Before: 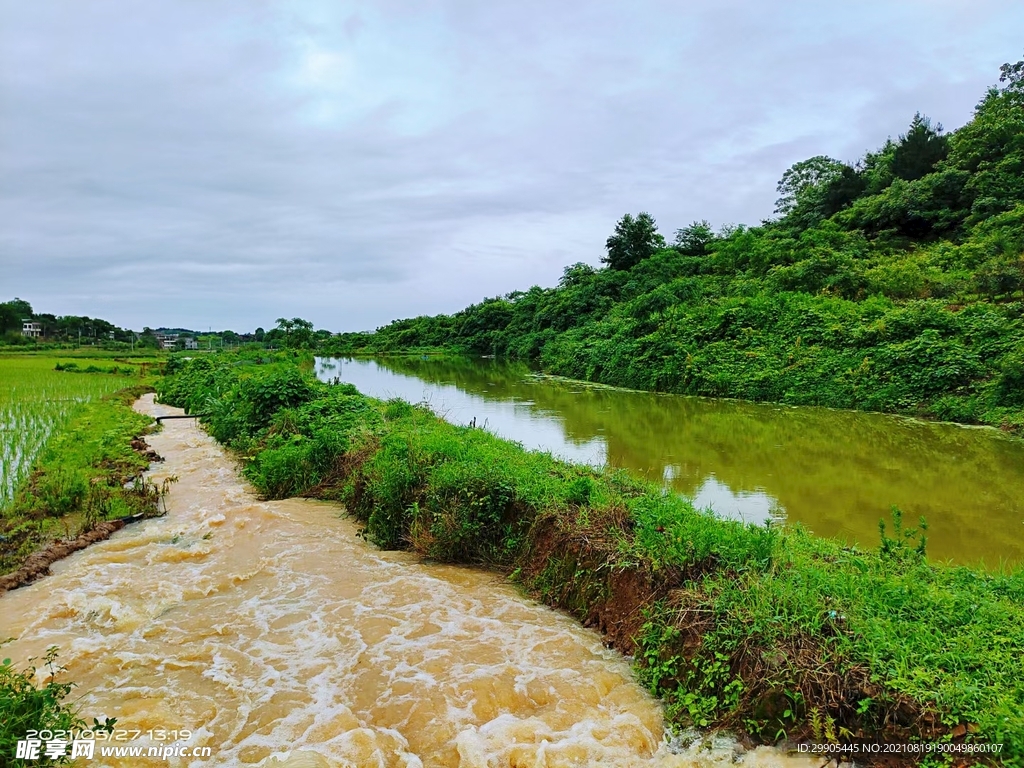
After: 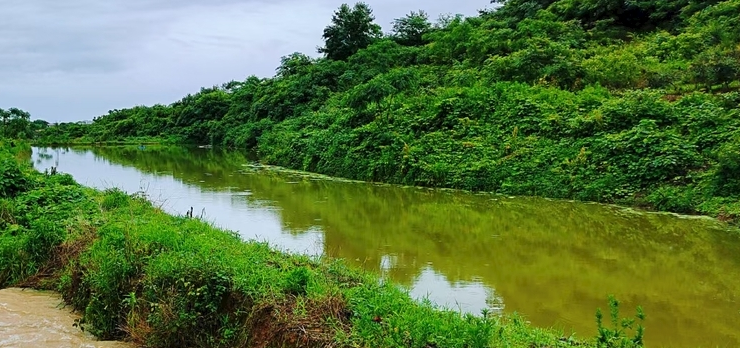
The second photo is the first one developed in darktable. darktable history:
crop and rotate: left 27.682%, top 27.35%, bottom 27.242%
